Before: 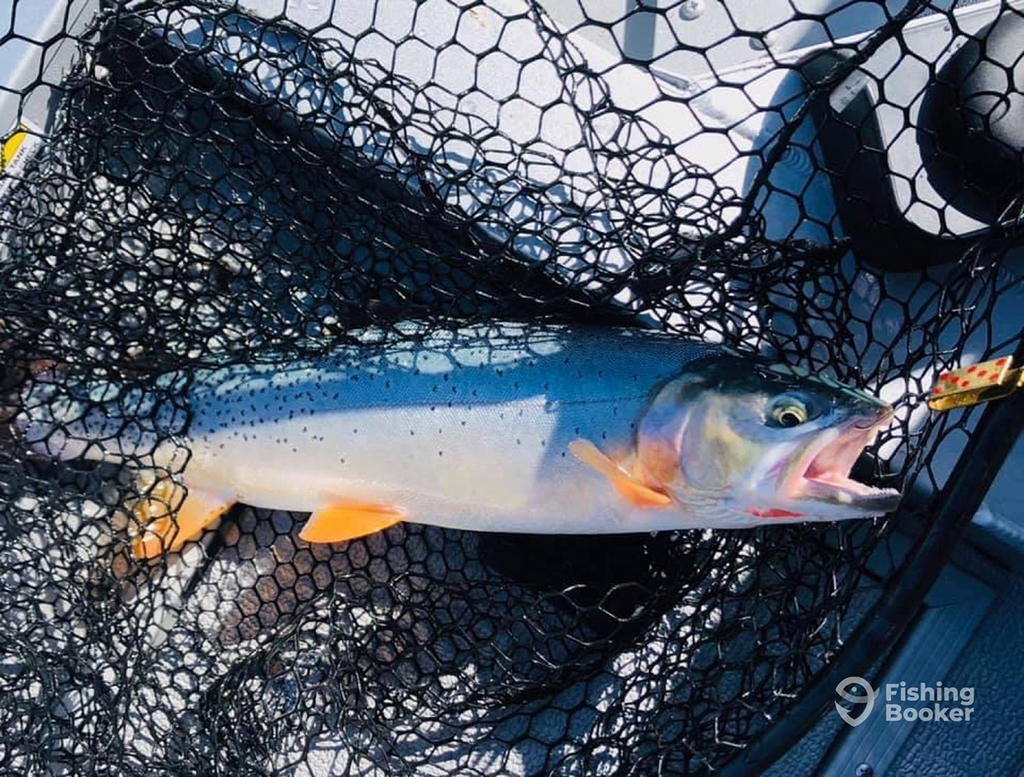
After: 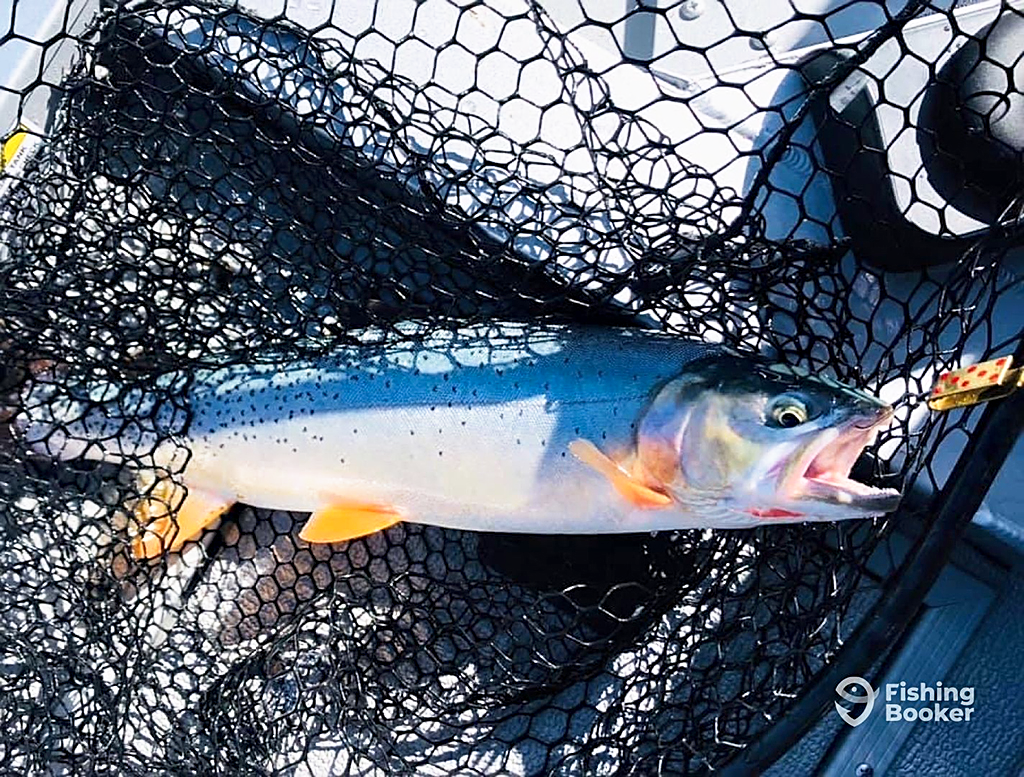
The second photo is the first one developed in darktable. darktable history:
contrast equalizer: y [[0.513, 0.565, 0.608, 0.562, 0.512, 0.5], [0.5 ×6], [0.5, 0.5, 0.5, 0.528, 0.598, 0.658], [0 ×6], [0 ×6]], mix 0.337
base curve: curves: ch0 [(0, 0) (0.688, 0.865) (1, 1)], preserve colors none
sharpen: on, module defaults
